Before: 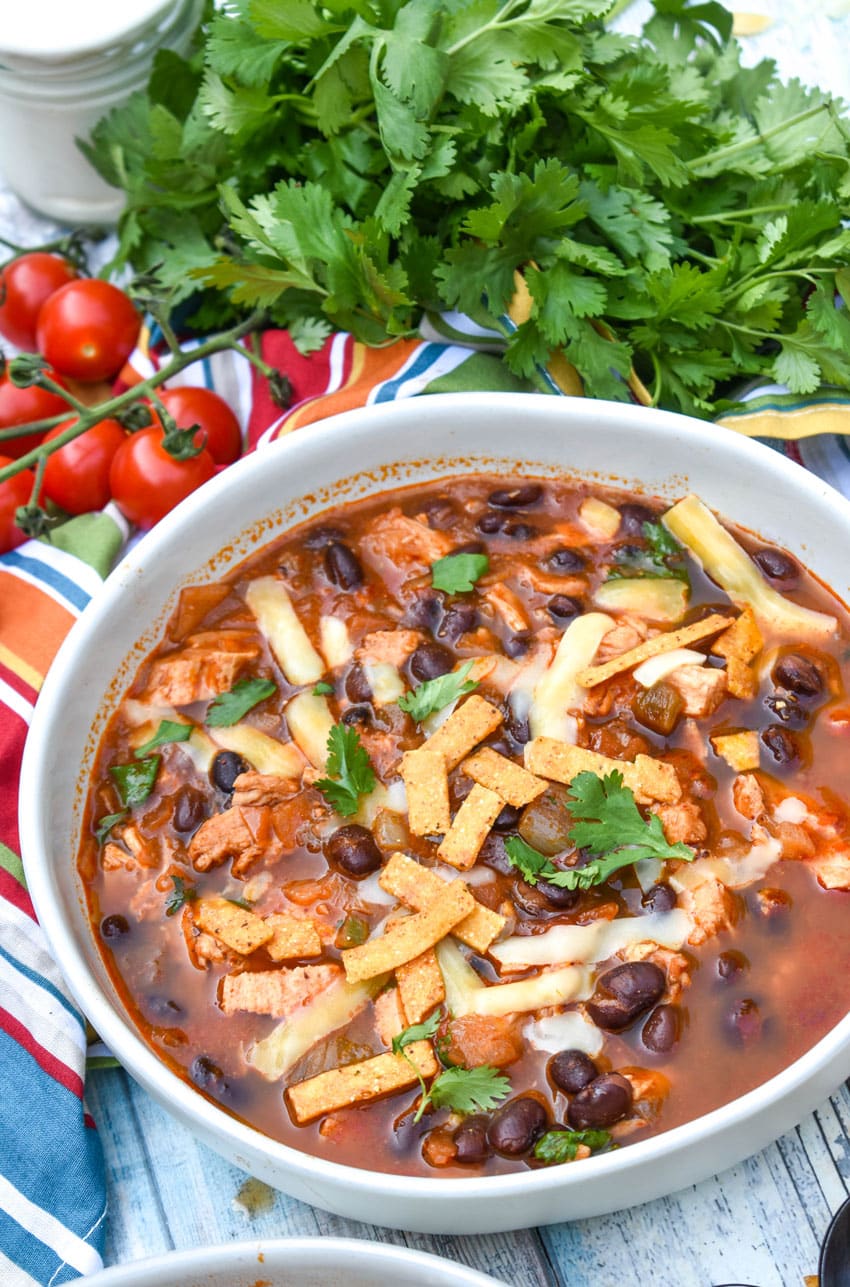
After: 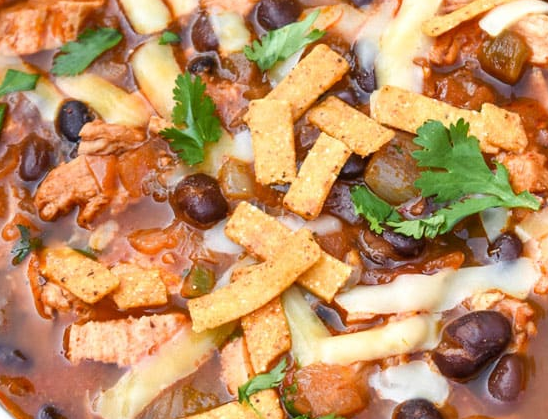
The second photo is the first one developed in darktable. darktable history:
crop: left 18.201%, top 50.643%, right 17.286%, bottom 16.792%
